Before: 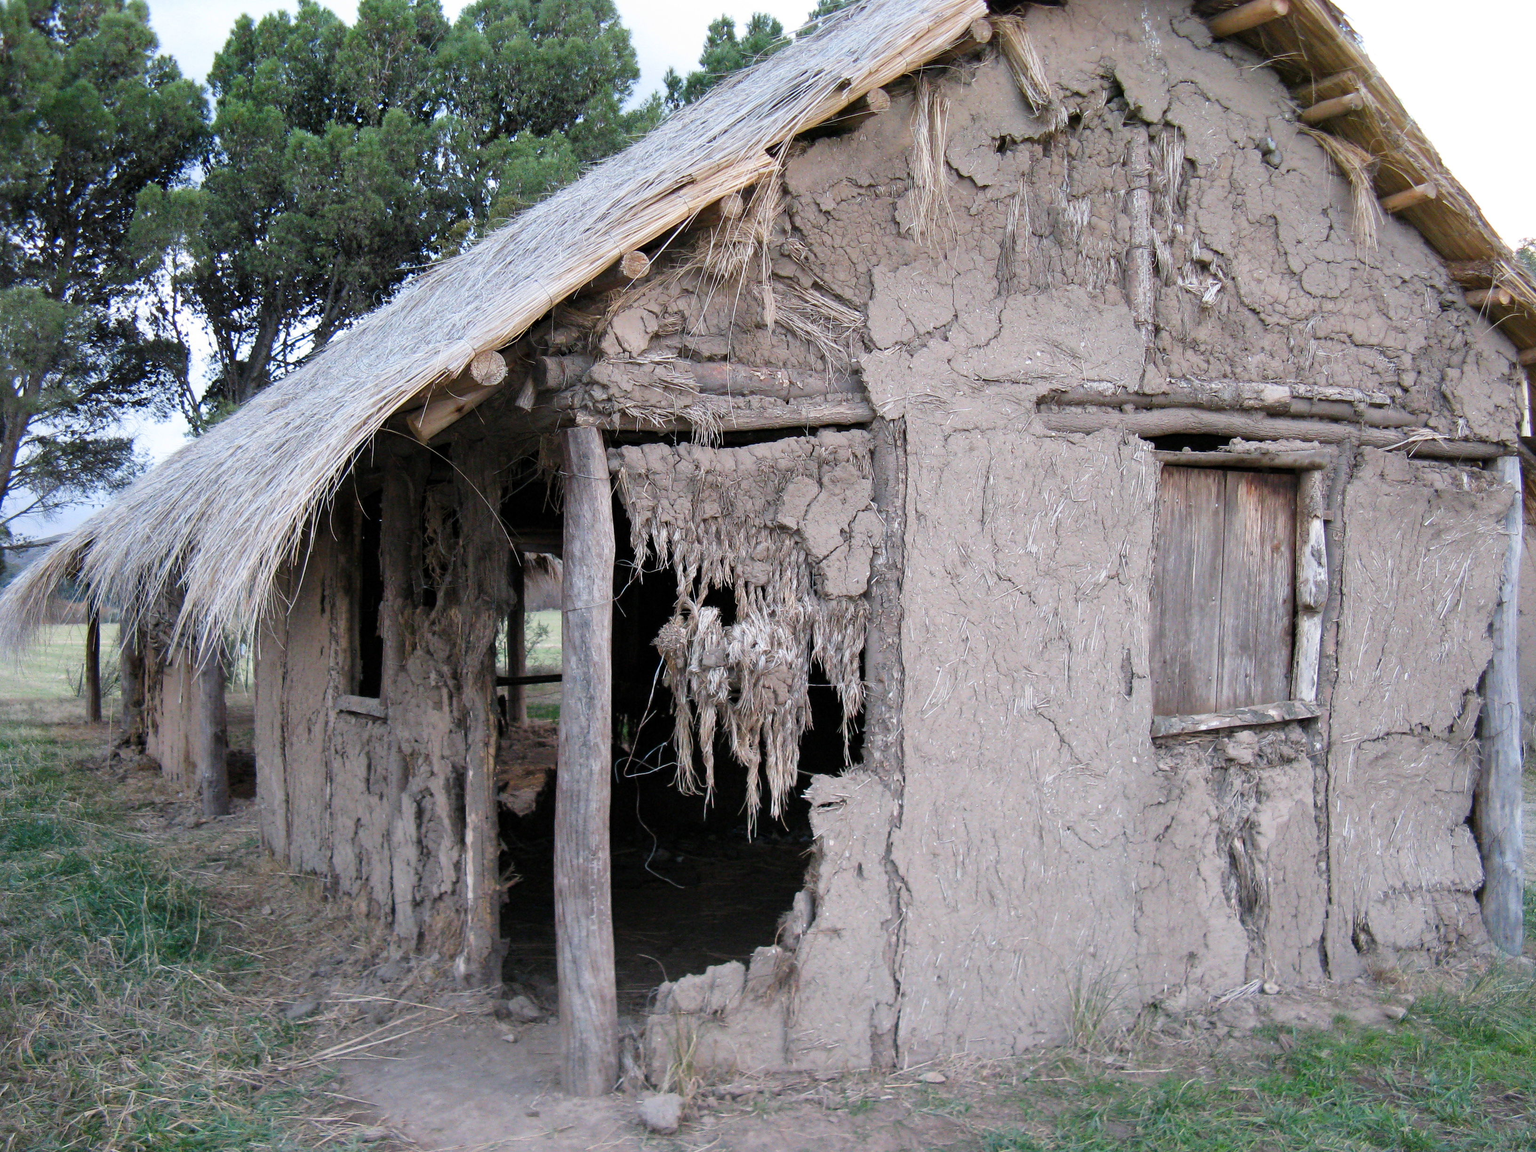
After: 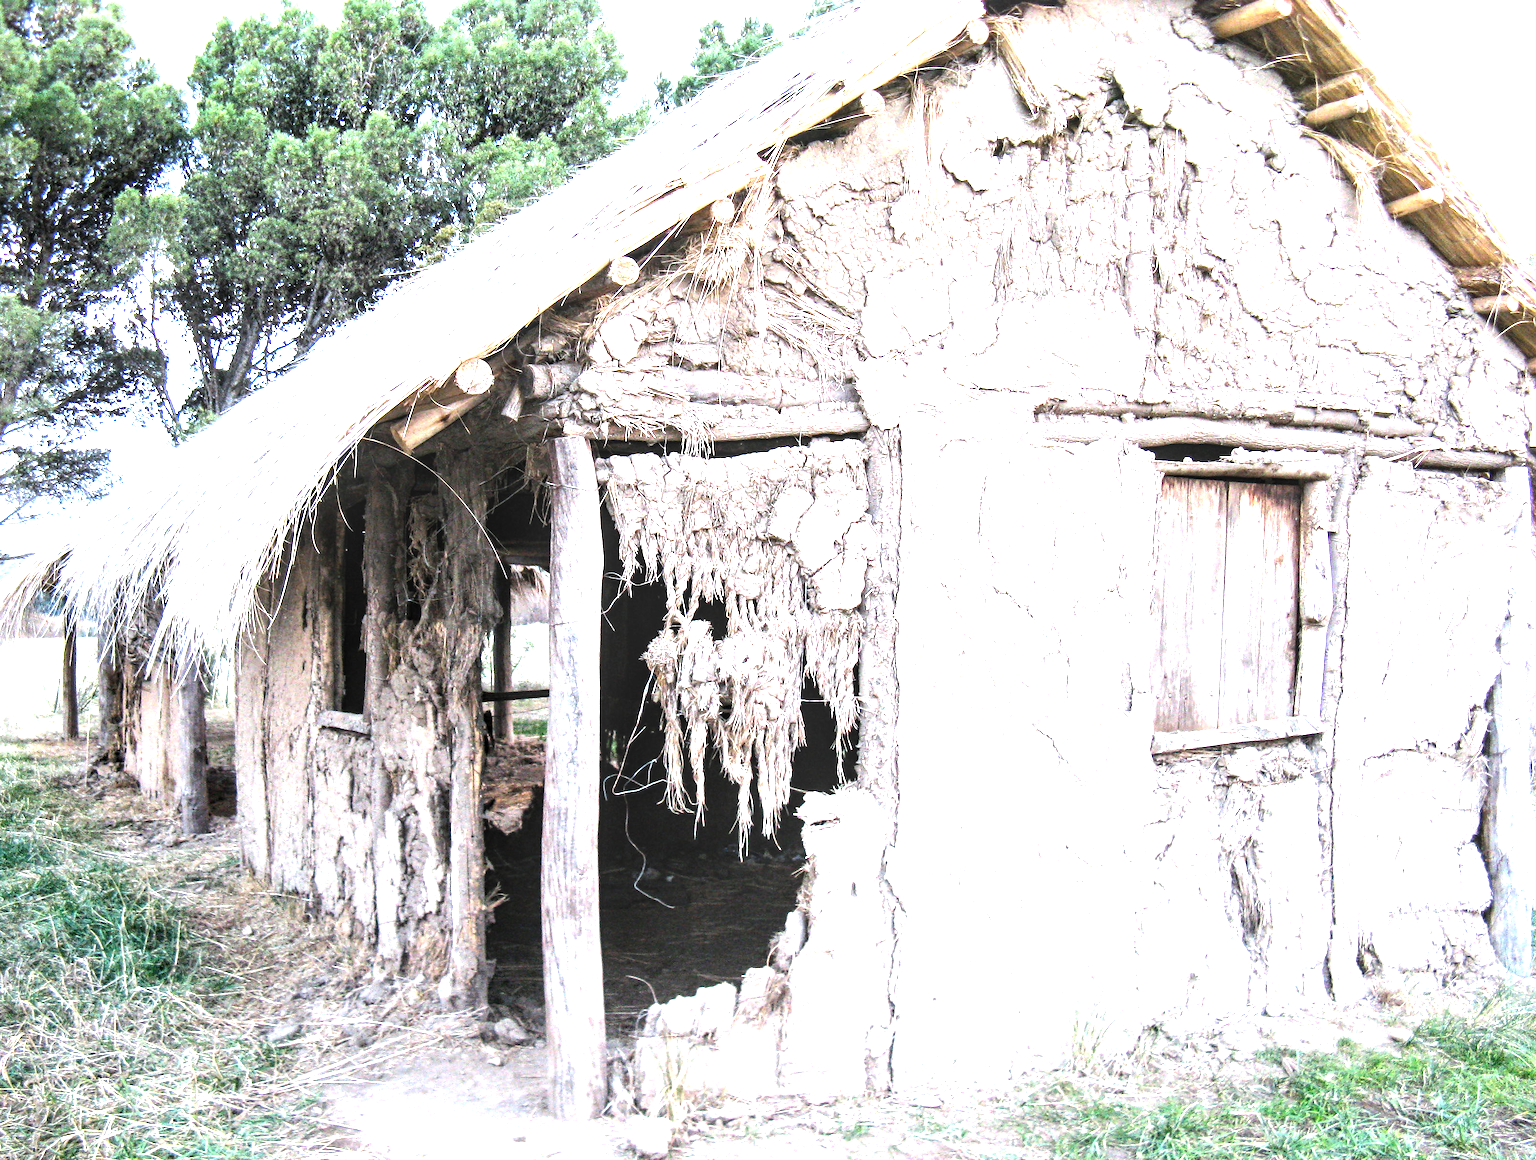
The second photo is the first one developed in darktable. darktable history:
exposure: black level correction 0.001, exposure 1.398 EV, compensate highlight preservation false
crop and rotate: left 1.64%, right 0.532%, bottom 1.434%
tone equalizer: -8 EV -0.747 EV, -7 EV -0.728 EV, -6 EV -0.588 EV, -5 EV -0.393 EV, -3 EV 0.371 EV, -2 EV 0.6 EV, -1 EV 0.678 EV, +0 EV 0.728 EV, edges refinement/feathering 500, mask exposure compensation -1.57 EV, preserve details no
local contrast: highlights 61%, detail 143%, midtone range 0.432
